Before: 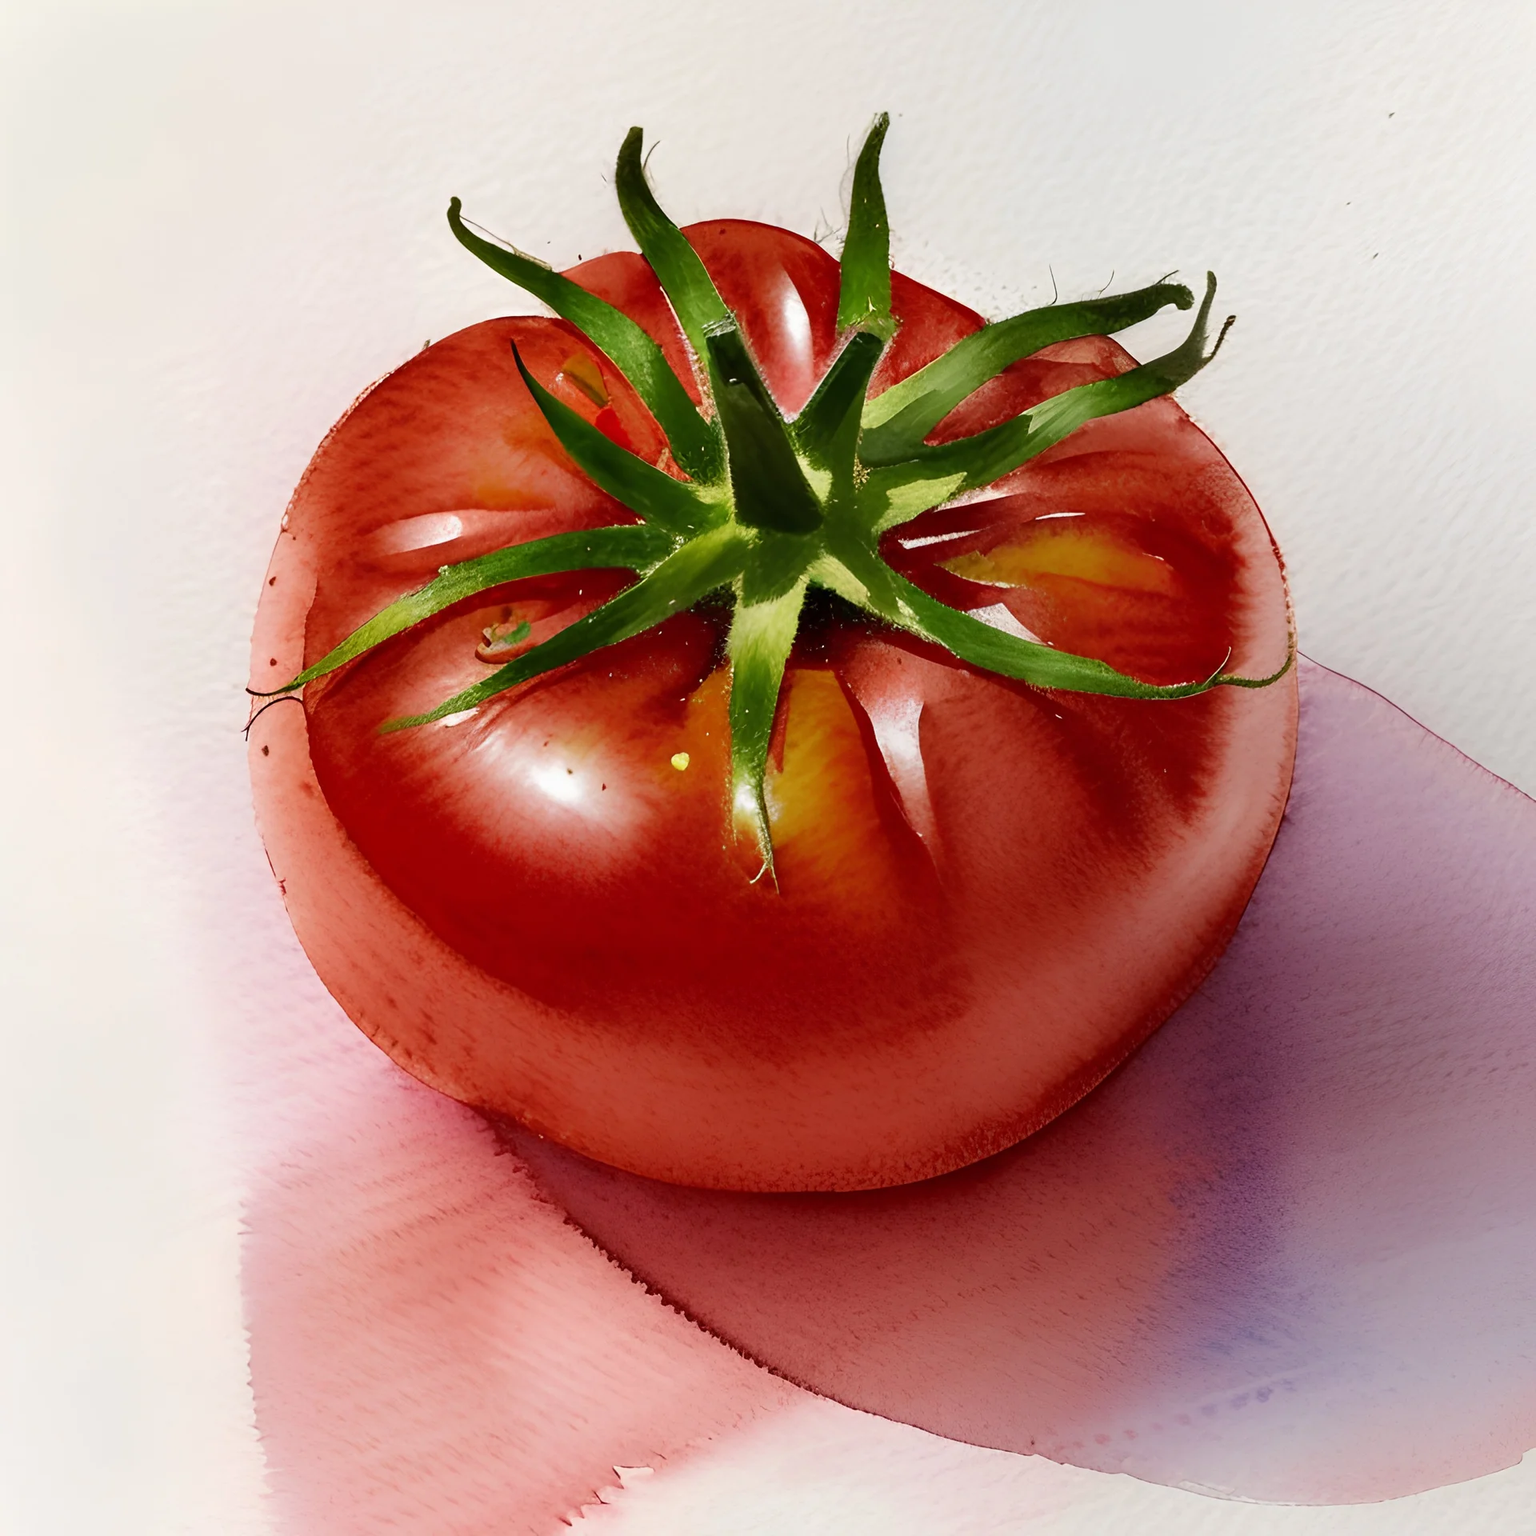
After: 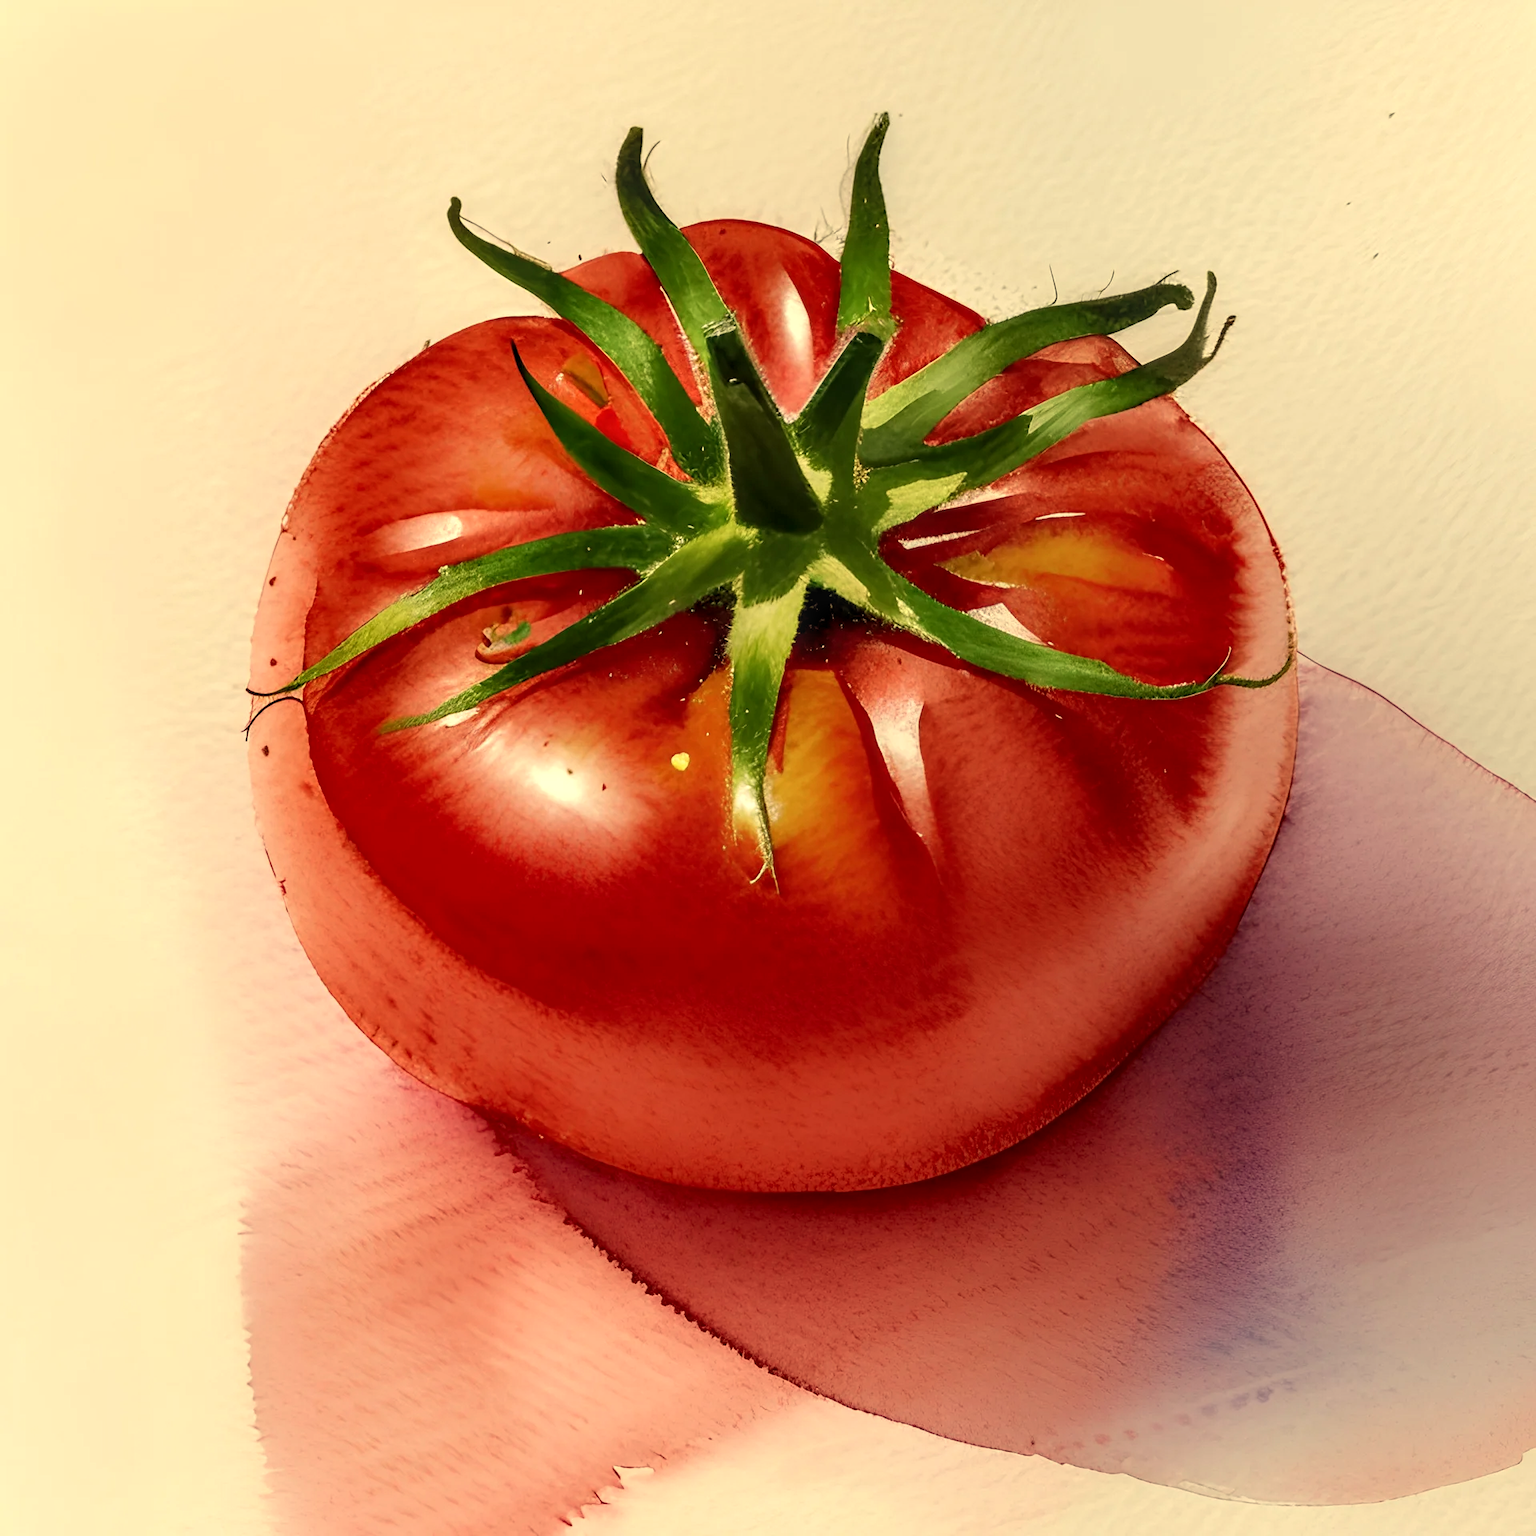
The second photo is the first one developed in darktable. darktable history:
levels: levels [0.018, 0.493, 1]
local contrast: on, module defaults
white balance: red 1.08, blue 0.791
